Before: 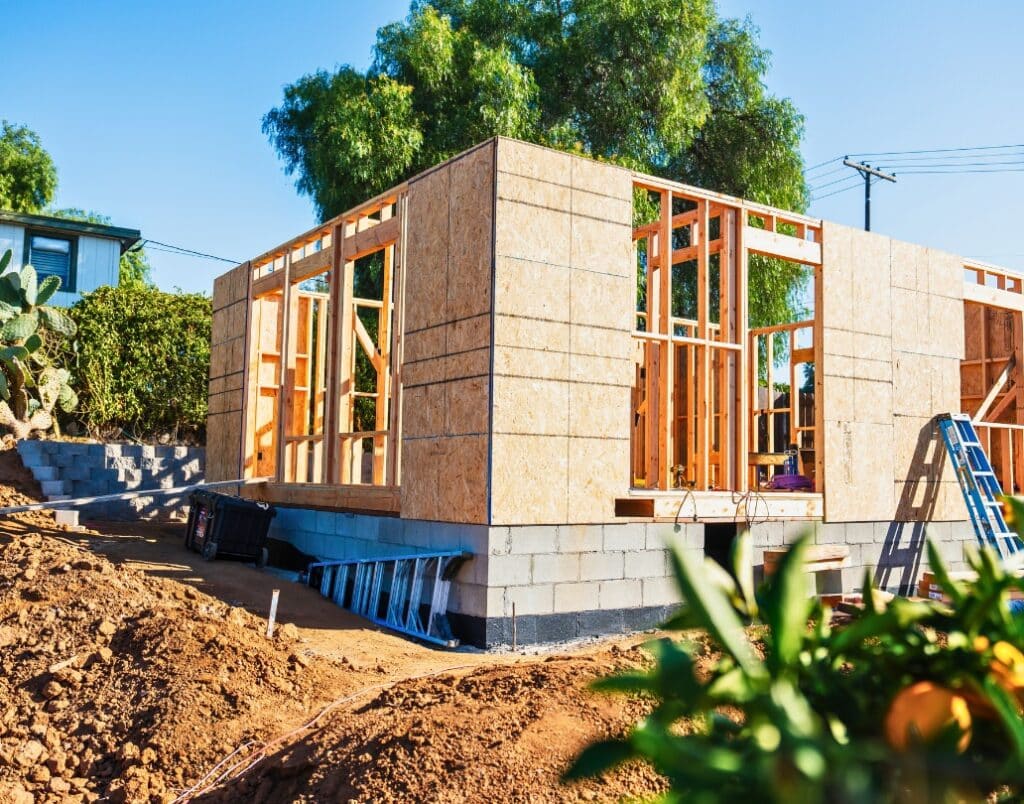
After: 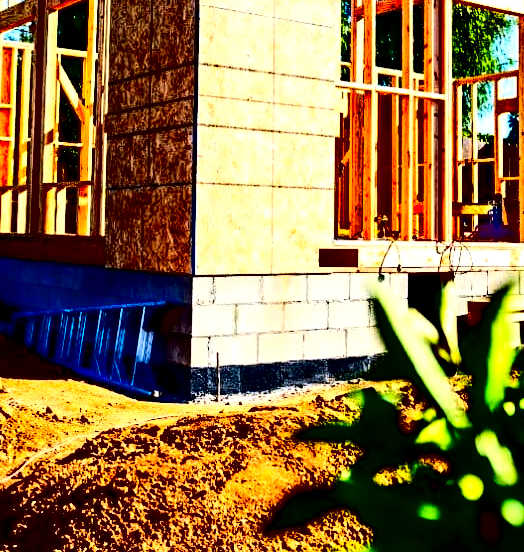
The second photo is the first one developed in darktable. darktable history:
contrast brightness saturation: contrast 0.774, brightness -0.986, saturation 0.989
crop and rotate: left 28.908%, top 31.227%, right 19.864%
local contrast: highlights 102%, shadows 100%, detail 199%, midtone range 0.2
exposure: black level correction 0.003, exposure 0.145 EV, compensate highlight preservation false
